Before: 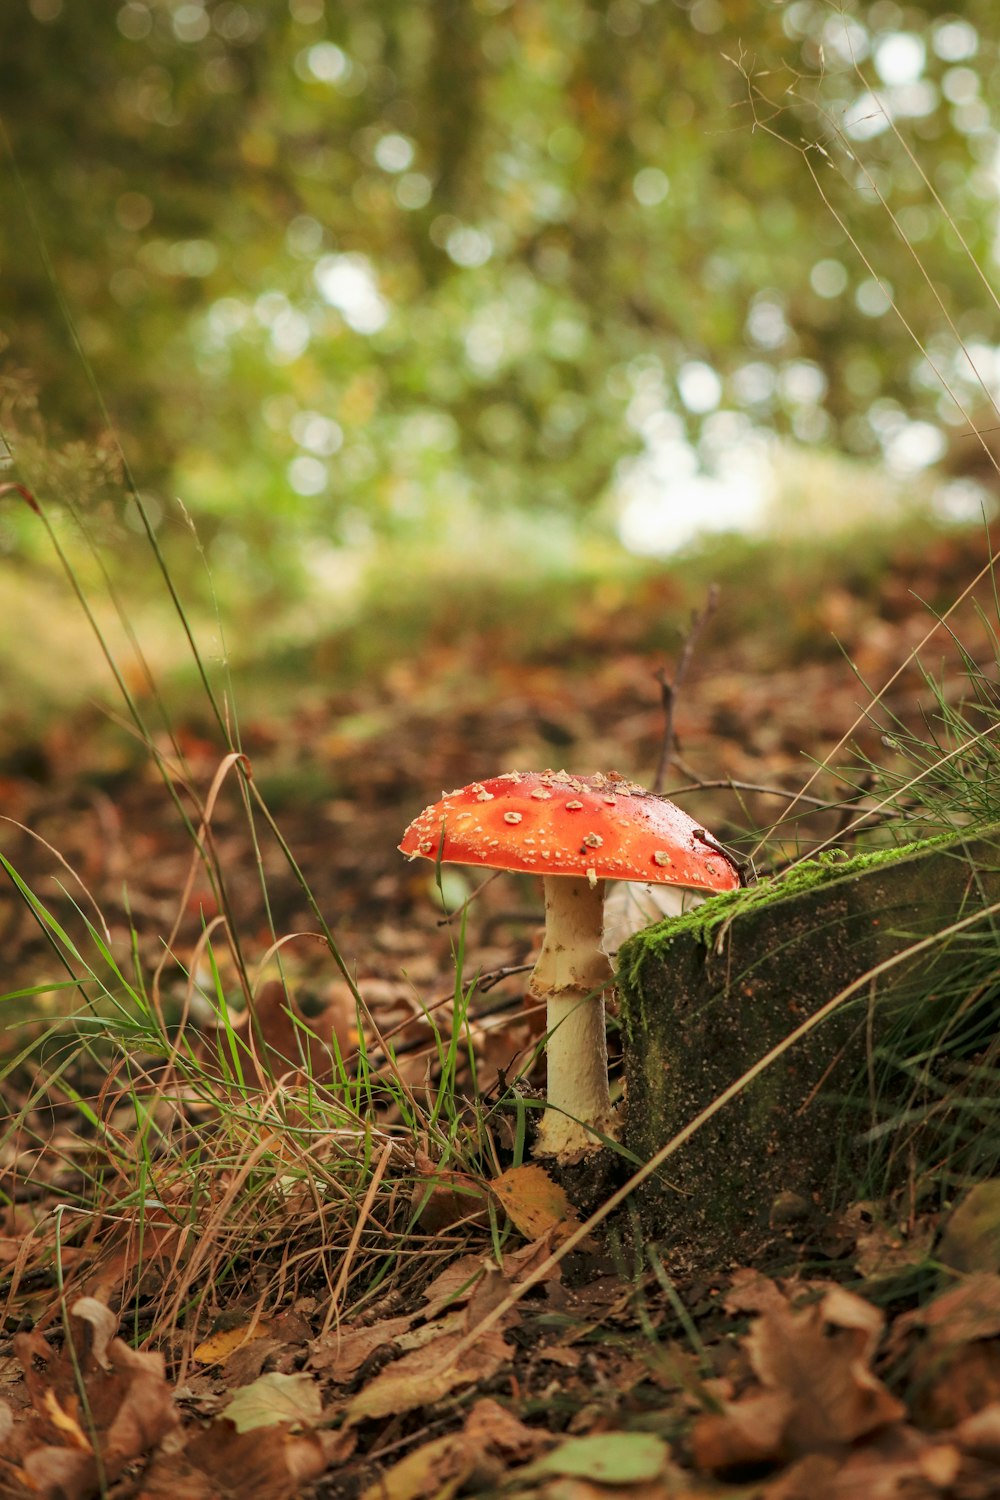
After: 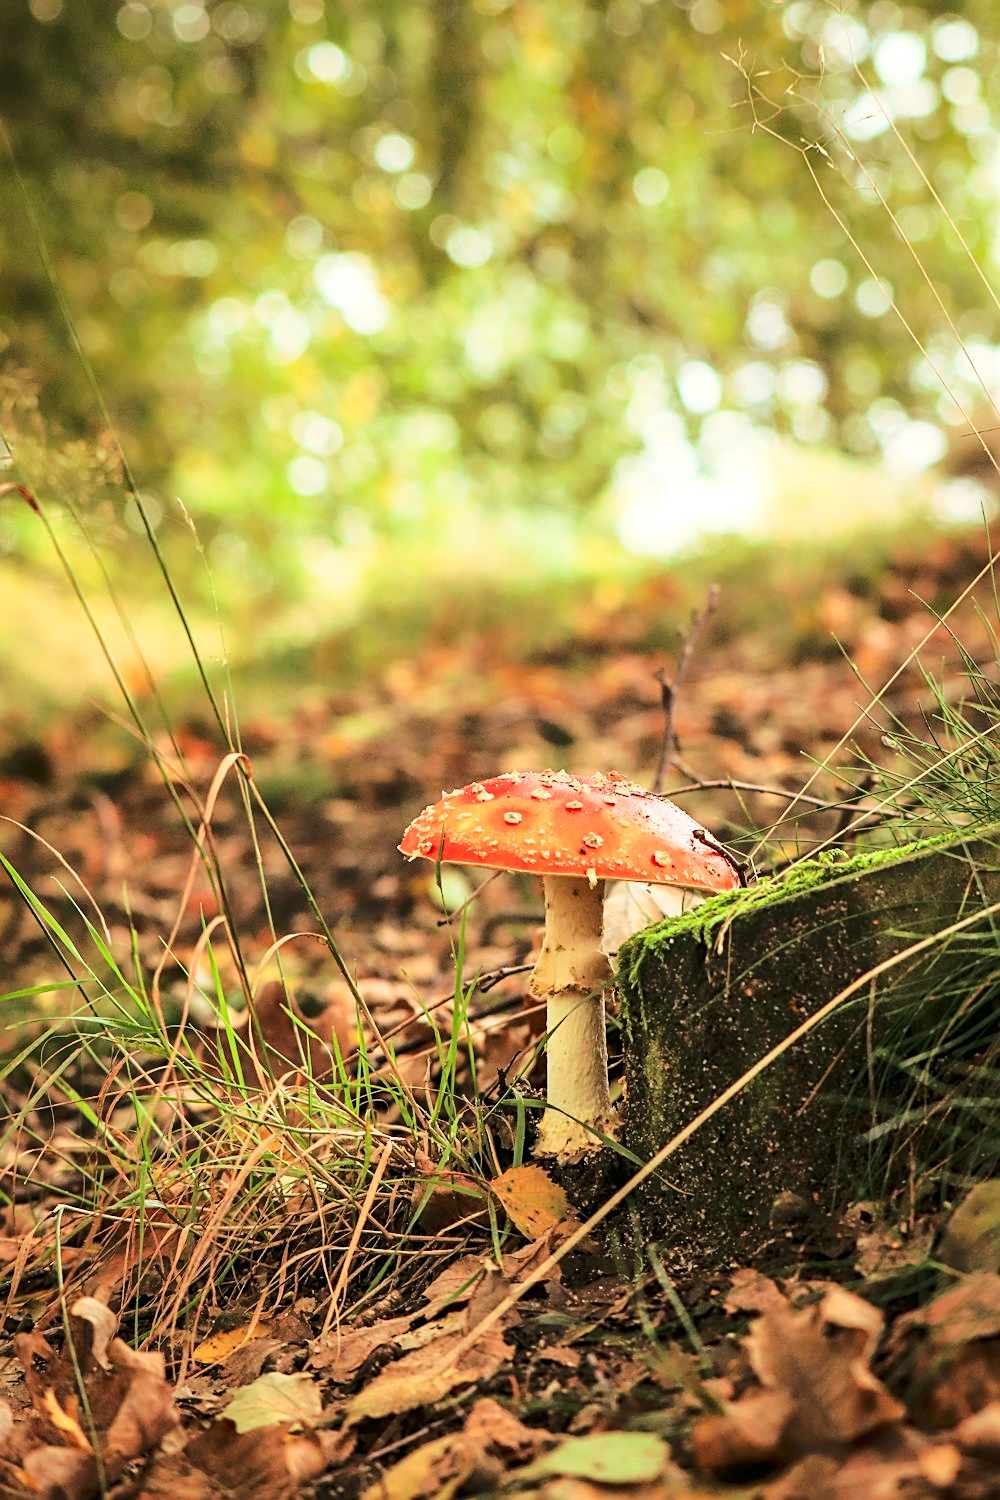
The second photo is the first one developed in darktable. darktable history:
sharpen: on, module defaults
base curve: curves: ch0 [(0, 0) (0.032, 0.037) (0.105, 0.228) (0.435, 0.76) (0.856, 0.983) (1, 1)]
